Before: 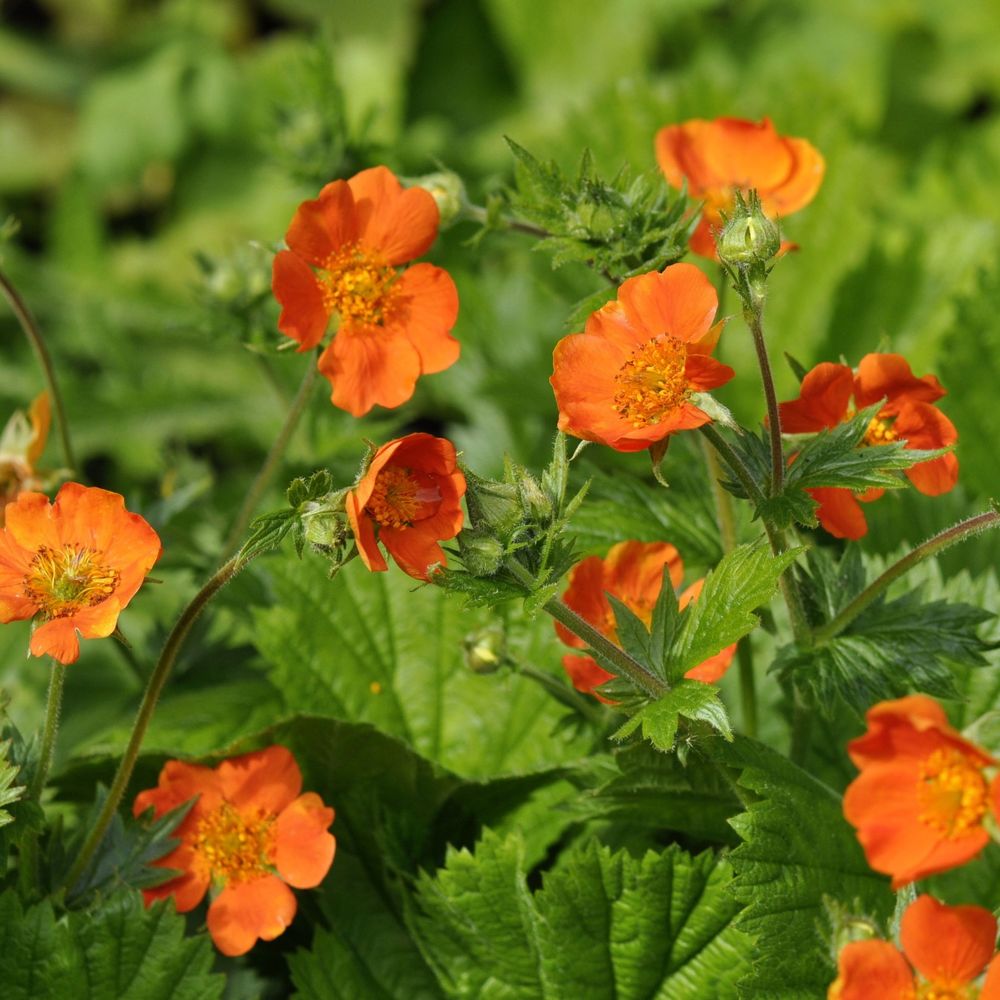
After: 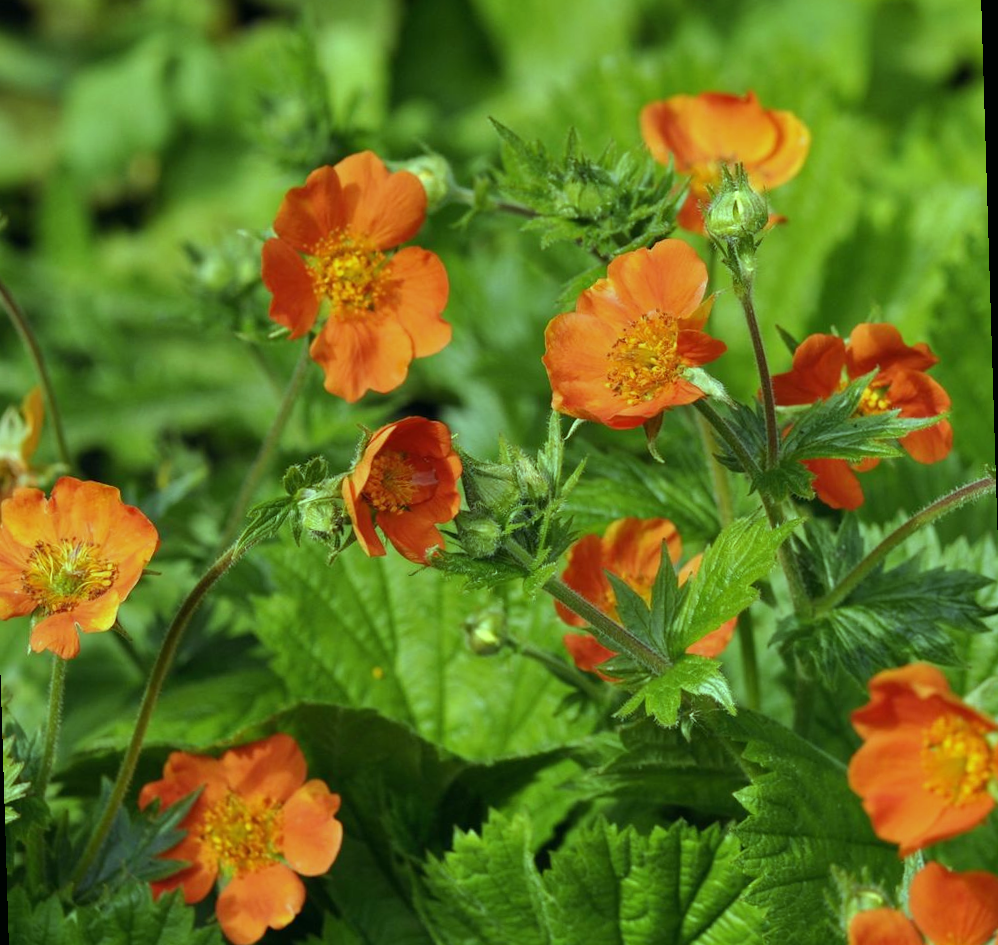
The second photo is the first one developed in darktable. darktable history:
rotate and perspective: rotation -1.77°, lens shift (horizontal) 0.004, automatic cropping off
crop: left 1.964%, top 3.251%, right 1.122%, bottom 4.933%
color balance: mode lift, gamma, gain (sRGB), lift [0.997, 0.979, 1.021, 1.011], gamma [1, 1.084, 0.916, 0.998], gain [1, 0.87, 1.13, 1.101], contrast 4.55%, contrast fulcrum 38.24%, output saturation 104.09%
